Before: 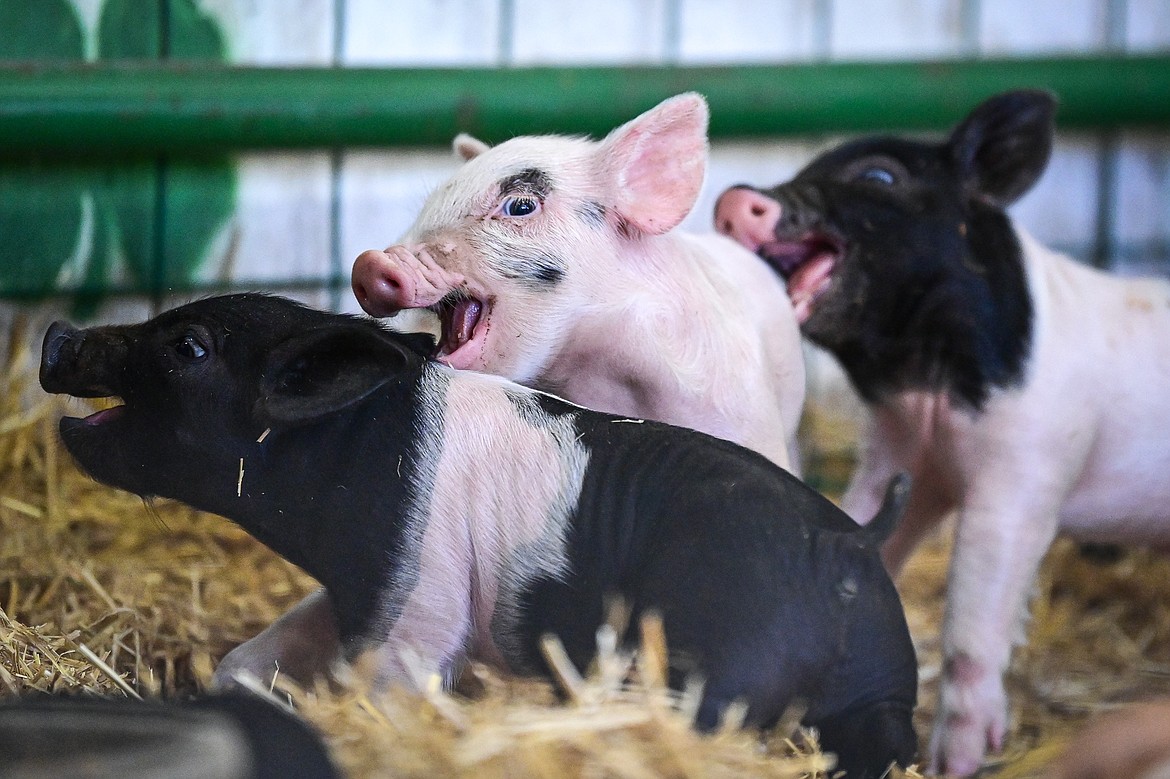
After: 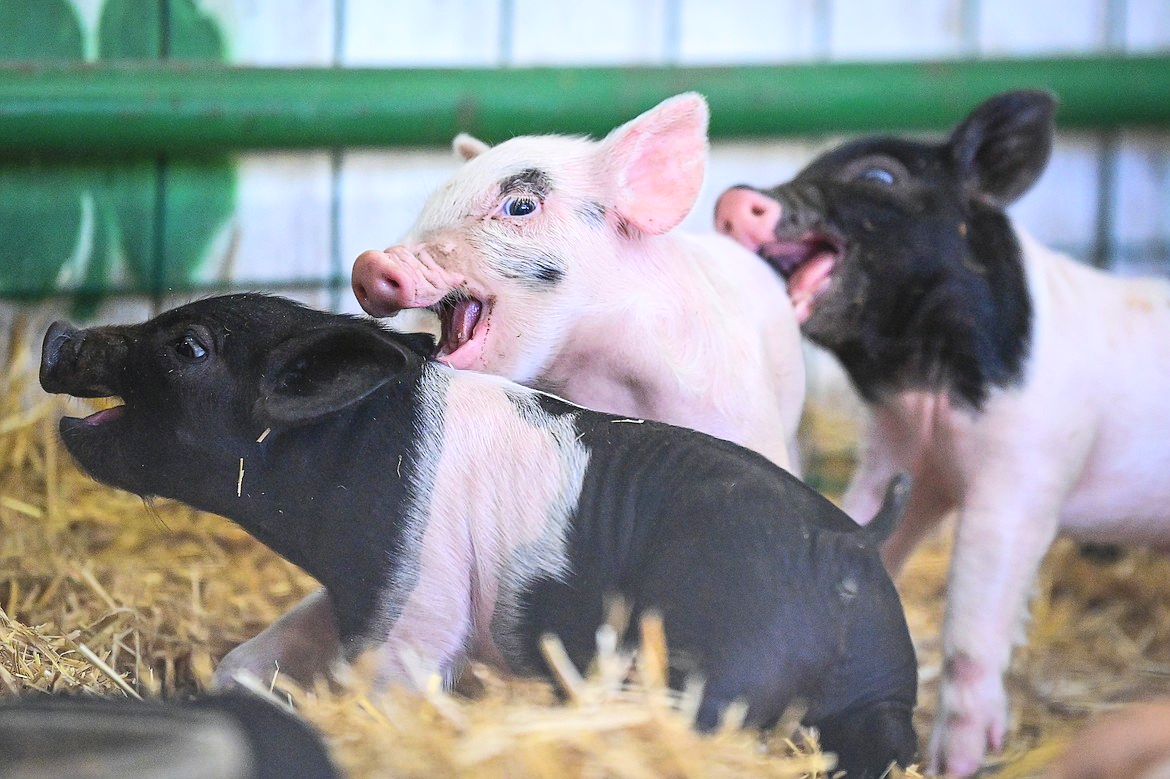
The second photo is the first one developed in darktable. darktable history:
contrast brightness saturation: contrast 0.105, brightness 0.308, saturation 0.14
